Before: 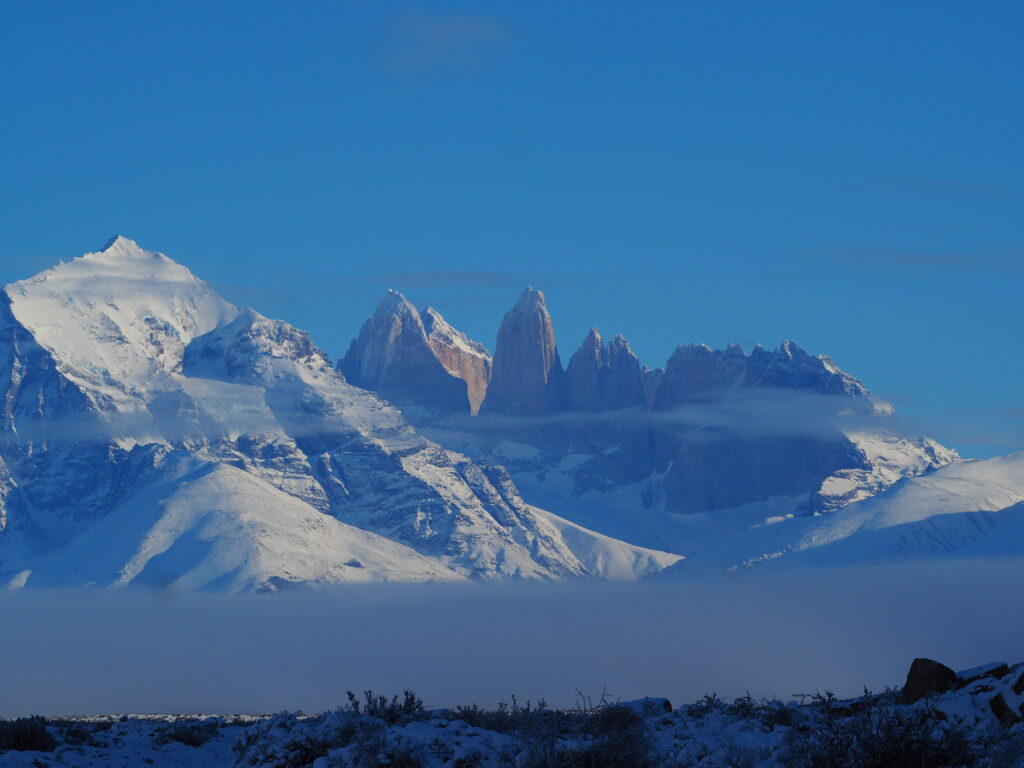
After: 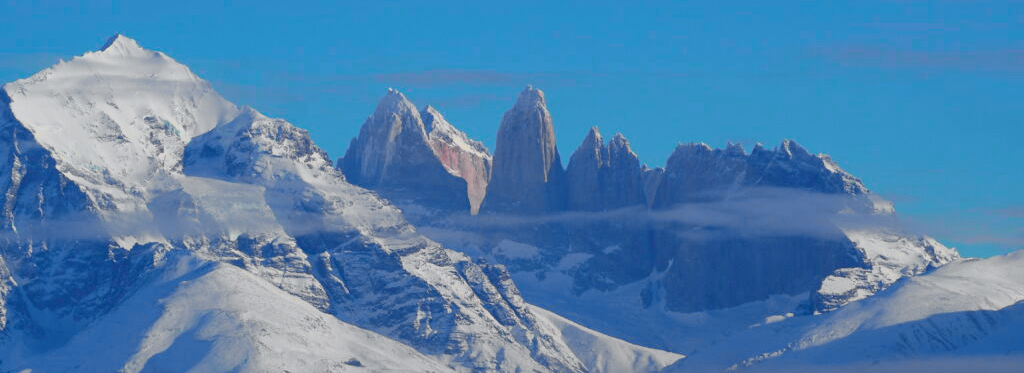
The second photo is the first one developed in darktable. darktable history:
crop and rotate: top 26.179%, bottom 25.167%
shadows and highlights: shadows 31.05, highlights 0.607, soften with gaussian
exposure: compensate highlight preservation false
tone curve: curves: ch0 [(0, 0) (0.071, 0.047) (0.266, 0.26) (0.491, 0.552) (0.753, 0.818) (1, 0.983)]; ch1 [(0, 0) (0.346, 0.307) (0.408, 0.369) (0.463, 0.443) (0.482, 0.493) (0.502, 0.5) (0.517, 0.518) (0.546, 0.587) (0.588, 0.643) (0.651, 0.709) (1, 1)]; ch2 [(0, 0) (0.346, 0.34) (0.434, 0.46) (0.485, 0.494) (0.5, 0.494) (0.517, 0.503) (0.535, 0.545) (0.583, 0.634) (0.625, 0.686) (1, 1)], color space Lab, independent channels, preserve colors none
